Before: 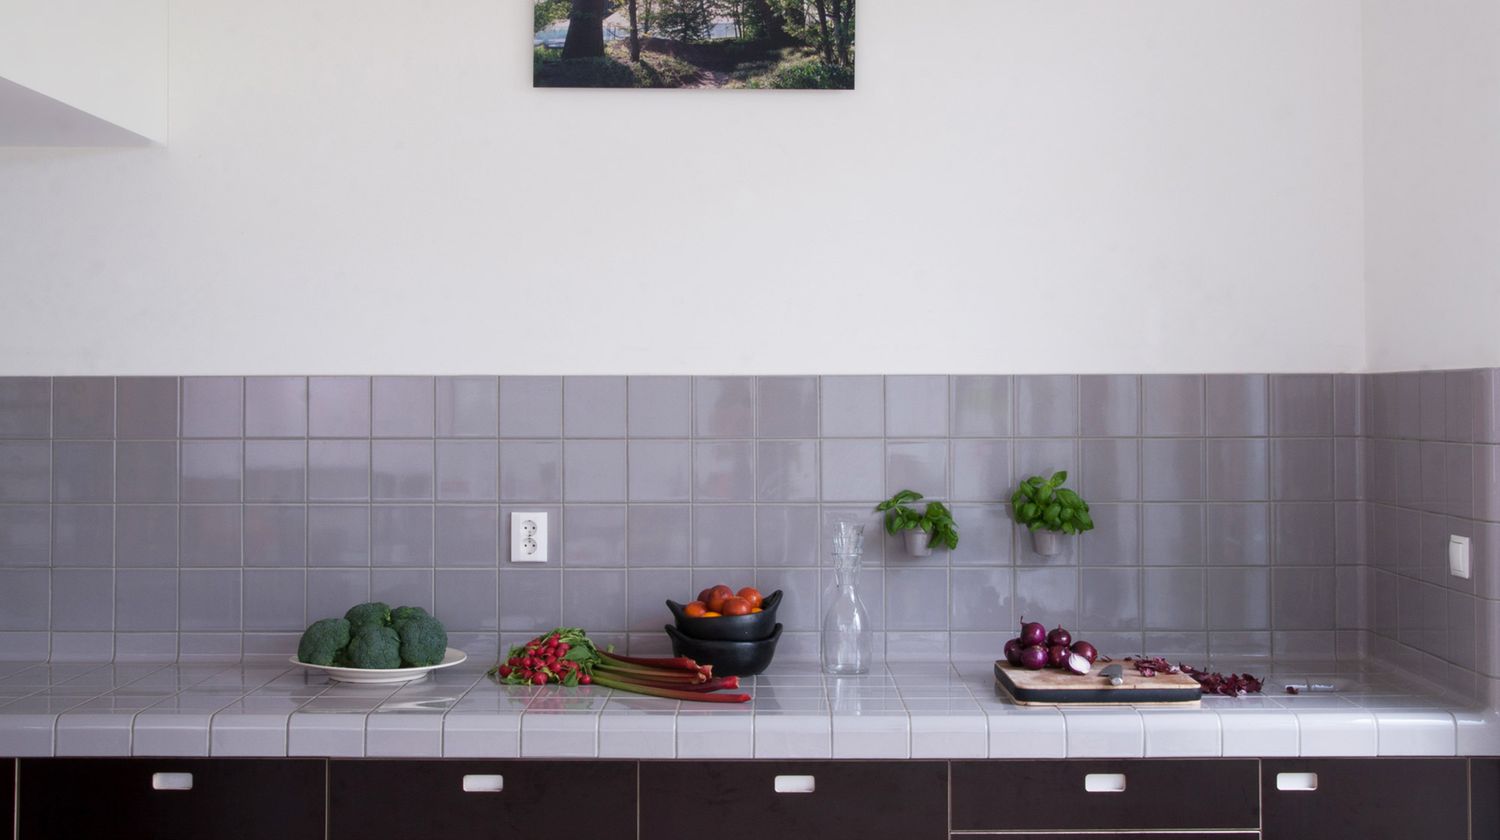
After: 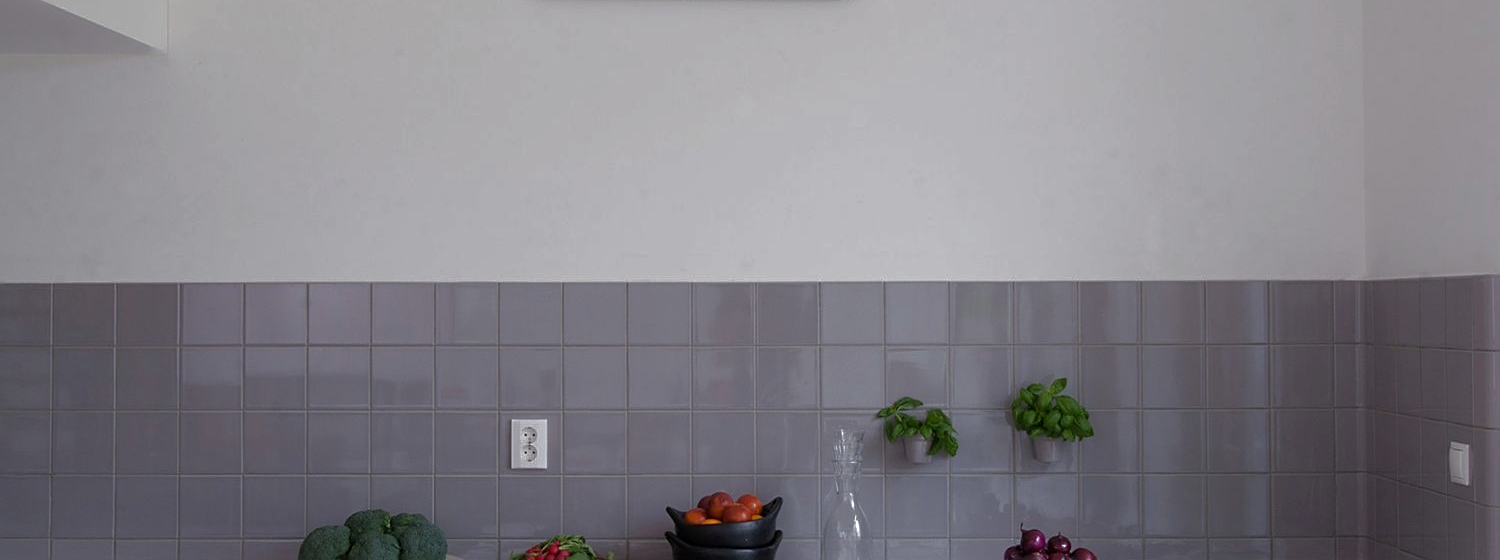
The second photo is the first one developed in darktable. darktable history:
sharpen: on, module defaults
crop: top 11.166%, bottom 22.168%
base curve: curves: ch0 [(0, 0) (0.826, 0.587) (1, 1)]
